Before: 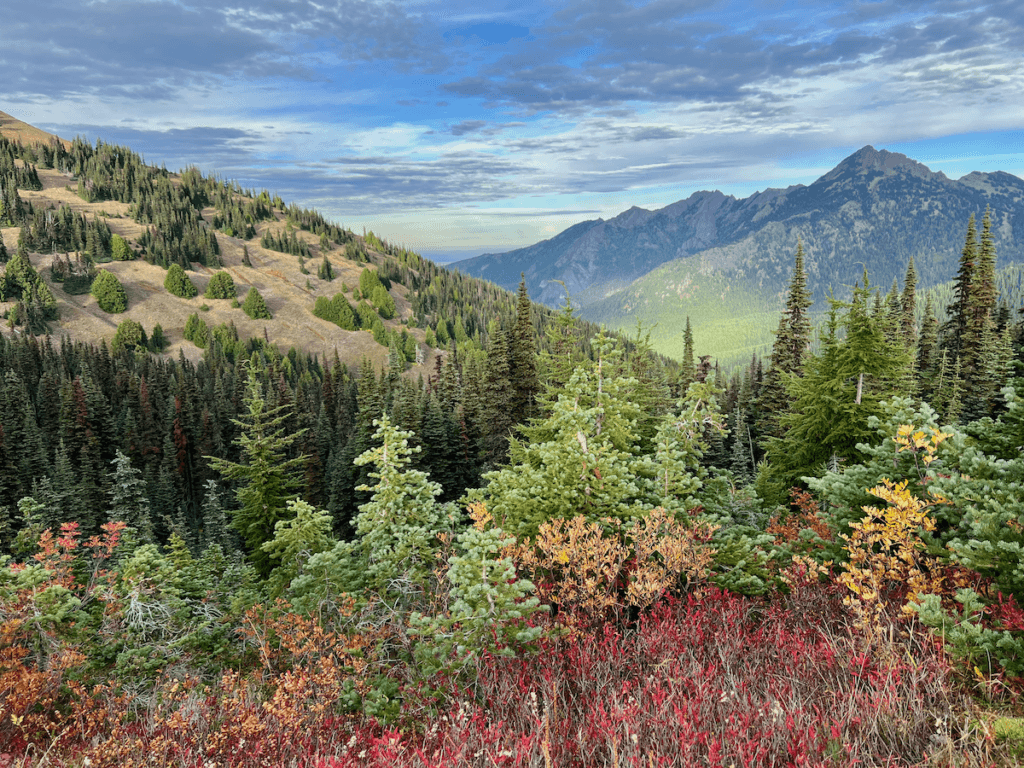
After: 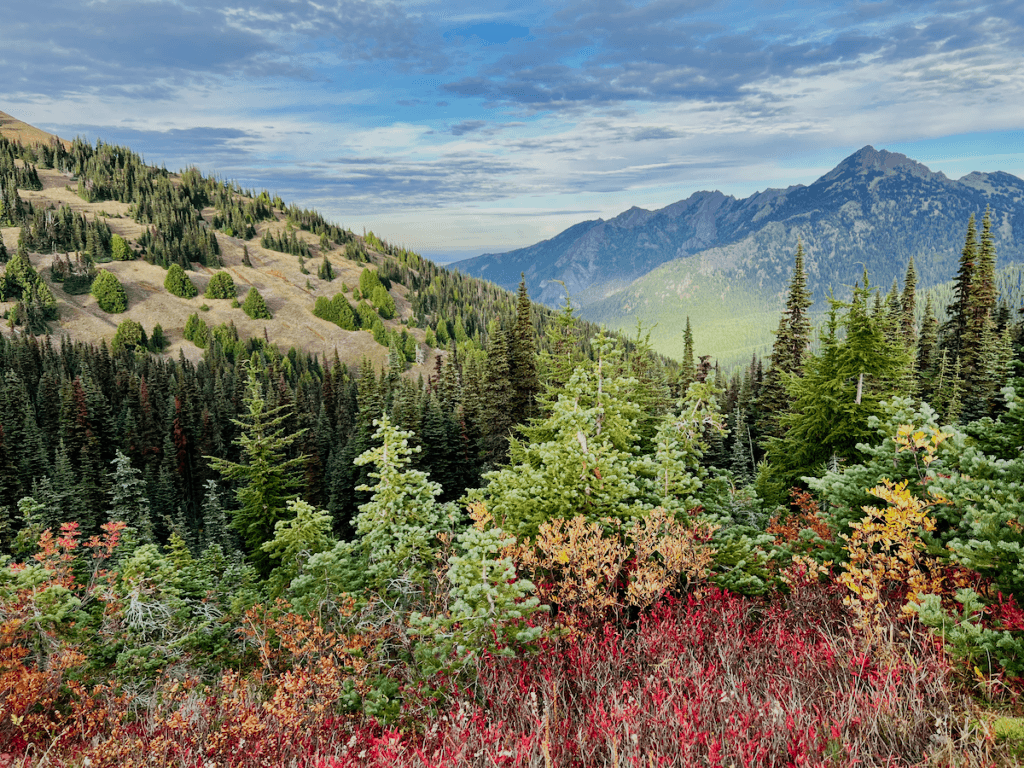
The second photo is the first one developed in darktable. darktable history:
sigmoid: contrast 1.7, skew 0.1, preserve hue 0%, red attenuation 0.1, red rotation 0.035, green attenuation 0.1, green rotation -0.017, blue attenuation 0.15, blue rotation -0.052, base primaries Rec2020
shadows and highlights: on, module defaults
